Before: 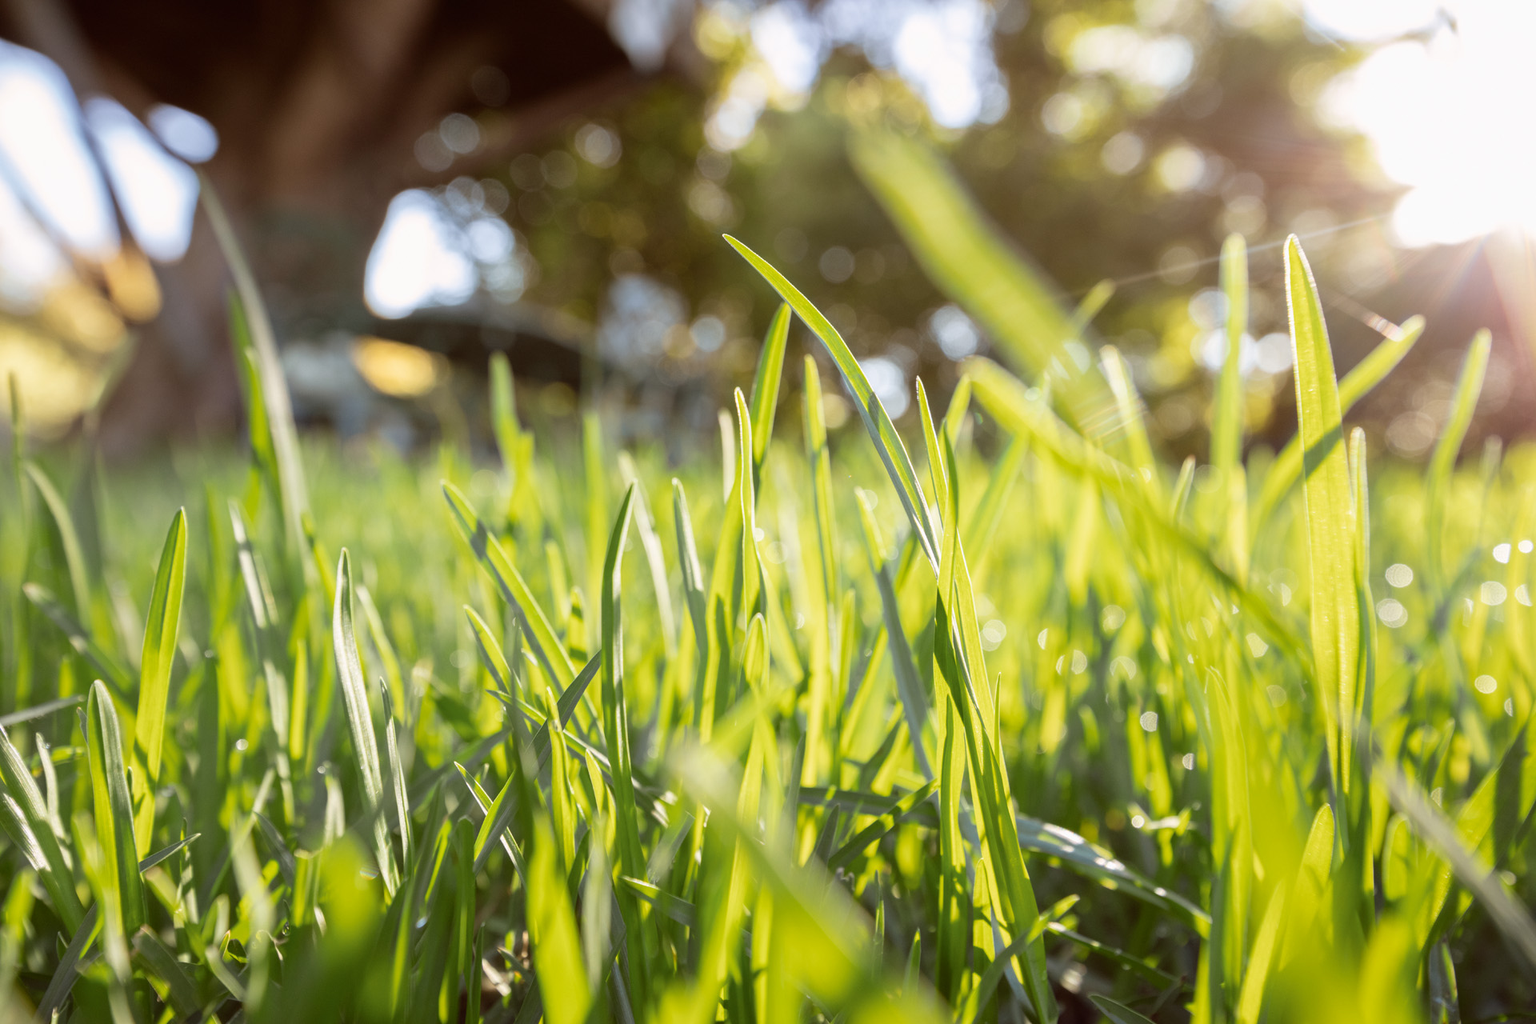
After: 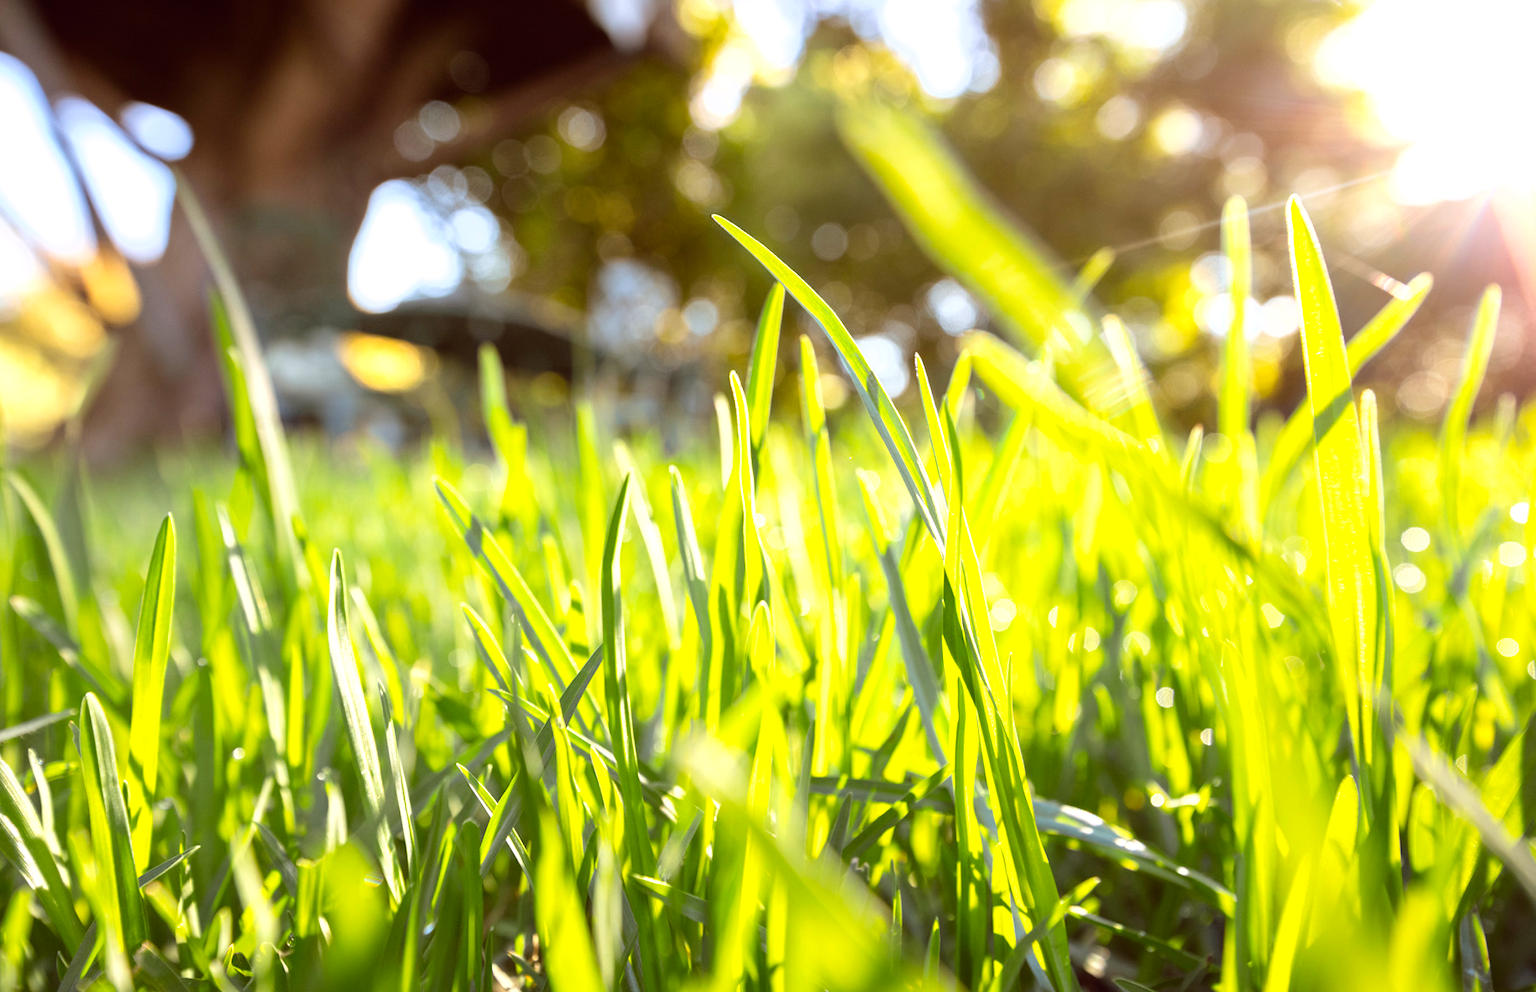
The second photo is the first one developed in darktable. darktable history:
tone curve: curves: ch0 [(0, 0) (0.541, 0.628) (0.906, 0.997)]
rotate and perspective: rotation -2°, crop left 0.022, crop right 0.978, crop top 0.049, crop bottom 0.951
color balance: lift [1, 1.001, 0.999, 1.001], gamma [1, 1.004, 1.007, 0.993], gain [1, 0.991, 0.987, 1.013], contrast 7.5%, contrast fulcrum 10%, output saturation 115%
